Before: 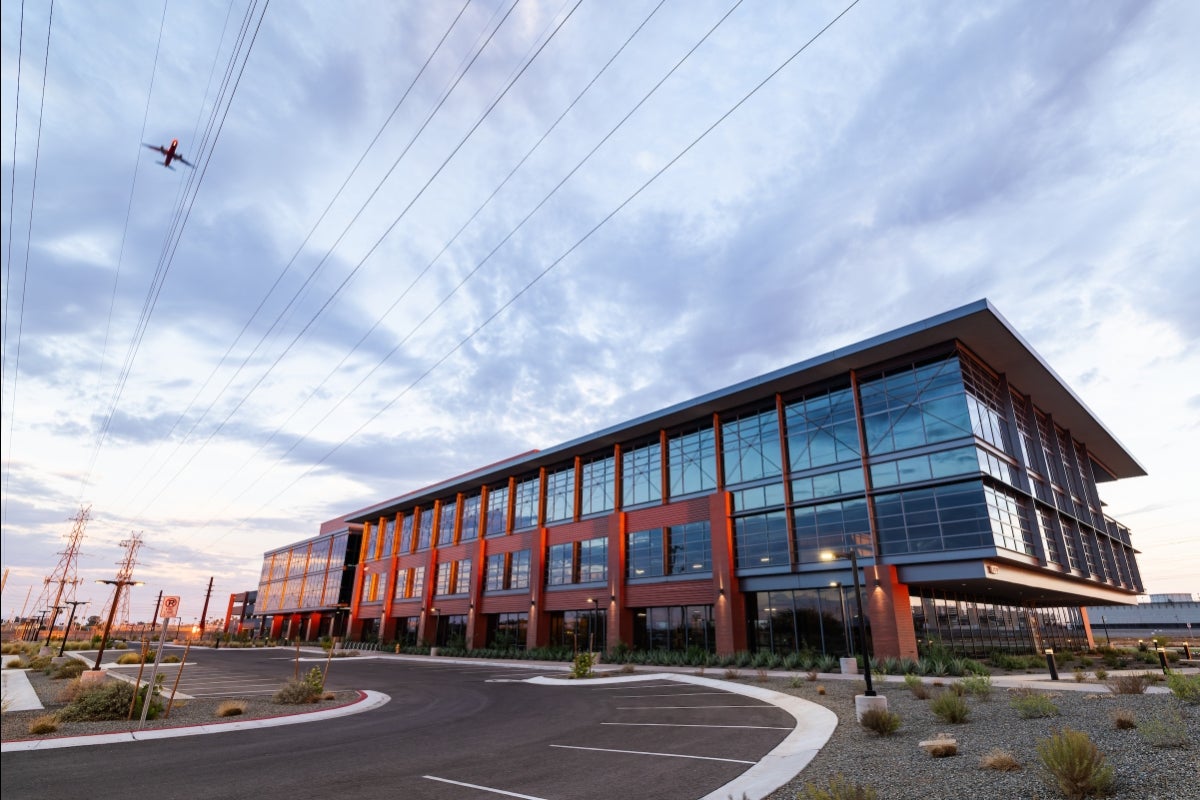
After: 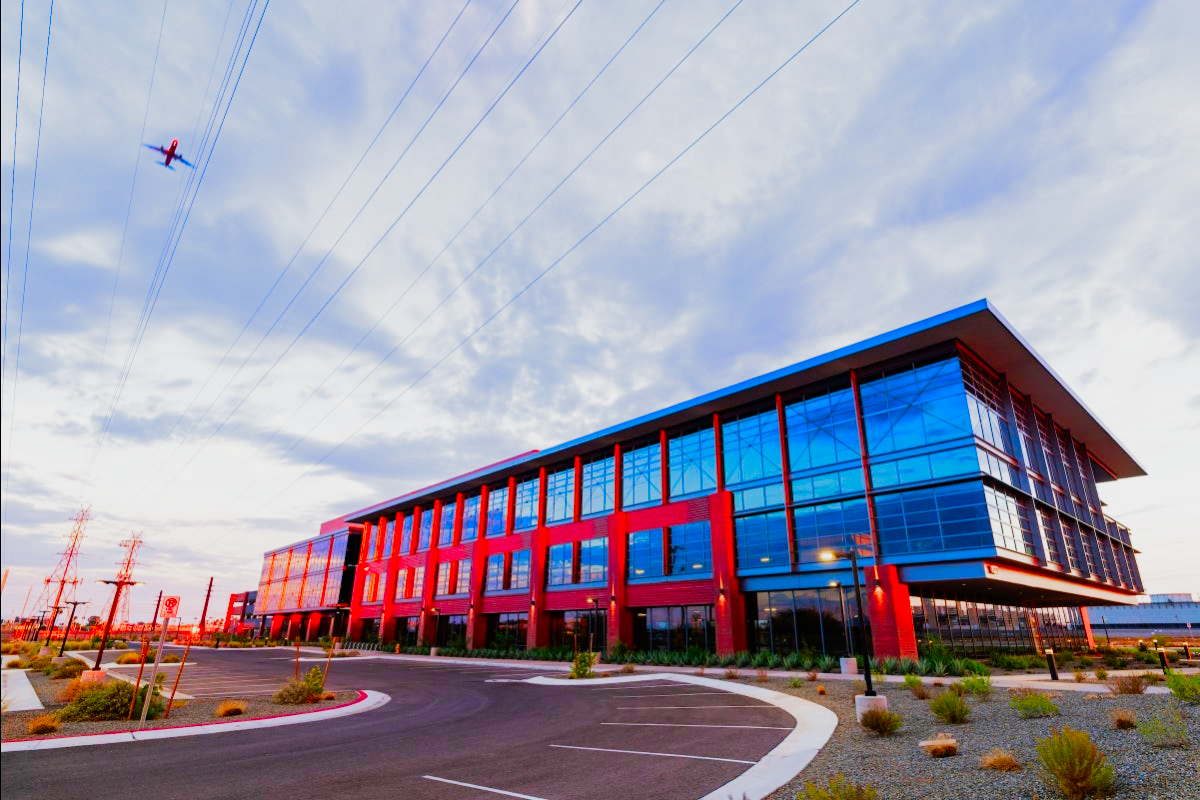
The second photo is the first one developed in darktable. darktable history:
tone equalizer: -8 EV -0.388 EV, -7 EV -0.406 EV, -6 EV -0.365 EV, -5 EV -0.24 EV, -3 EV 0.204 EV, -2 EV 0.339 EV, -1 EV 0.386 EV, +0 EV 0.437 EV
color calibration: illuminant same as pipeline (D50), adaptation XYZ, x 0.346, y 0.358, temperature 5004.53 K, gamut compression 0.99
color correction: highlights b* 0.019, saturation 2.95
filmic rgb: black relative exposure -14.28 EV, white relative exposure 3.35 EV, hardness 7.91, contrast 0.988, add noise in highlights 0.001, preserve chrominance max RGB, color science v3 (2019), use custom middle-gray values true, iterations of high-quality reconstruction 0, contrast in highlights soft
